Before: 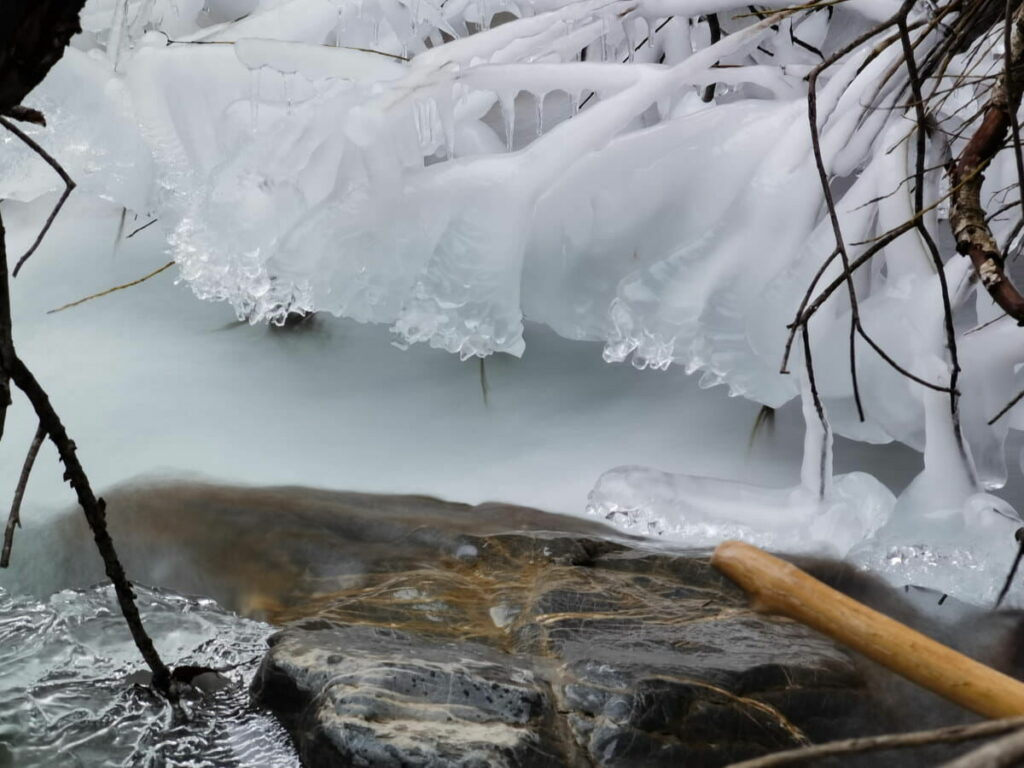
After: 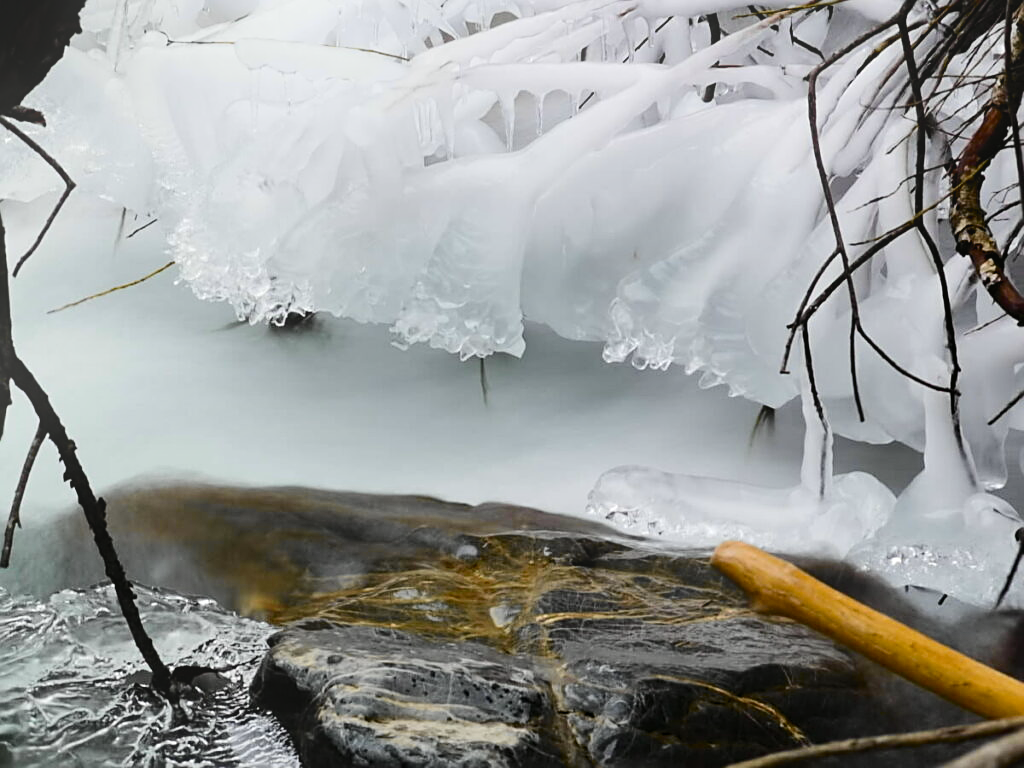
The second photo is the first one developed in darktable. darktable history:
tone curve: curves: ch0 [(0, 0) (0.037, 0.025) (0.131, 0.093) (0.275, 0.256) (0.476, 0.517) (0.607, 0.667) (0.691, 0.745) (0.789, 0.836) (0.911, 0.925) (0.997, 0.995)]; ch1 [(0, 0) (0.301, 0.3) (0.444, 0.45) (0.493, 0.495) (0.507, 0.503) (0.534, 0.533) (0.582, 0.58) (0.658, 0.693) (0.746, 0.77) (1, 1)]; ch2 [(0, 0) (0.246, 0.233) (0.36, 0.352) (0.415, 0.418) (0.476, 0.492) (0.502, 0.504) (0.525, 0.518) (0.539, 0.544) (0.586, 0.602) (0.634, 0.651) (0.706, 0.727) (0.853, 0.852) (1, 0.951)], color space Lab, independent channels, preserve colors none
bloom: size 16%, threshold 98%, strength 20%
color balance rgb: perceptual saturation grading › global saturation 30%, global vibrance 20%
sharpen: on, module defaults
